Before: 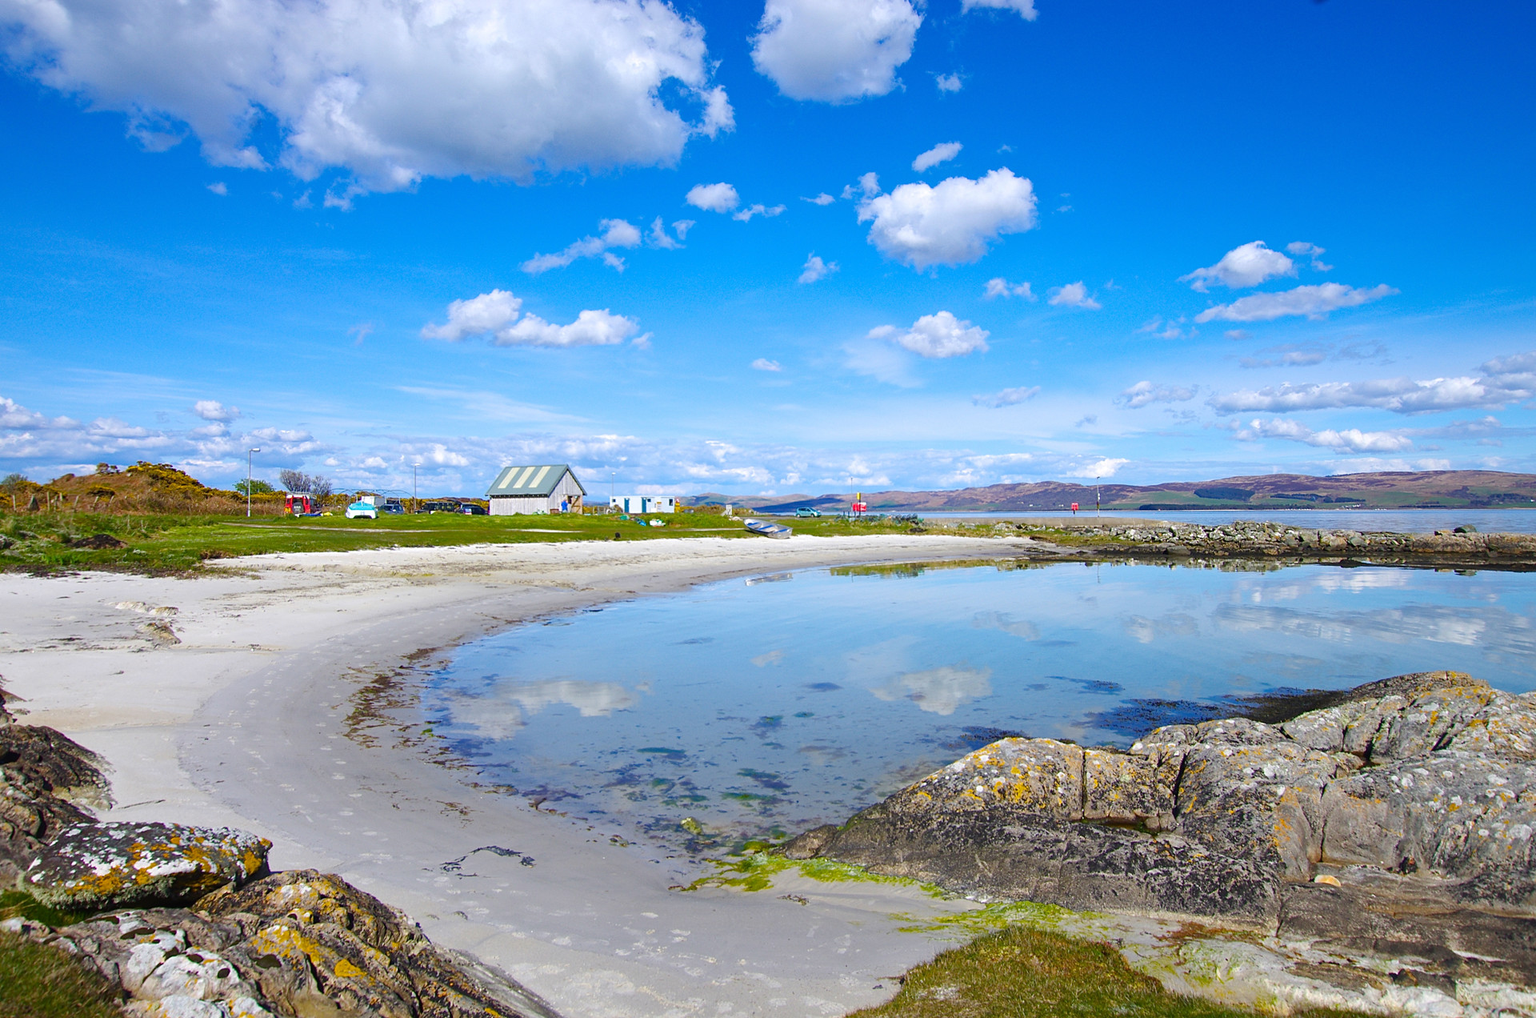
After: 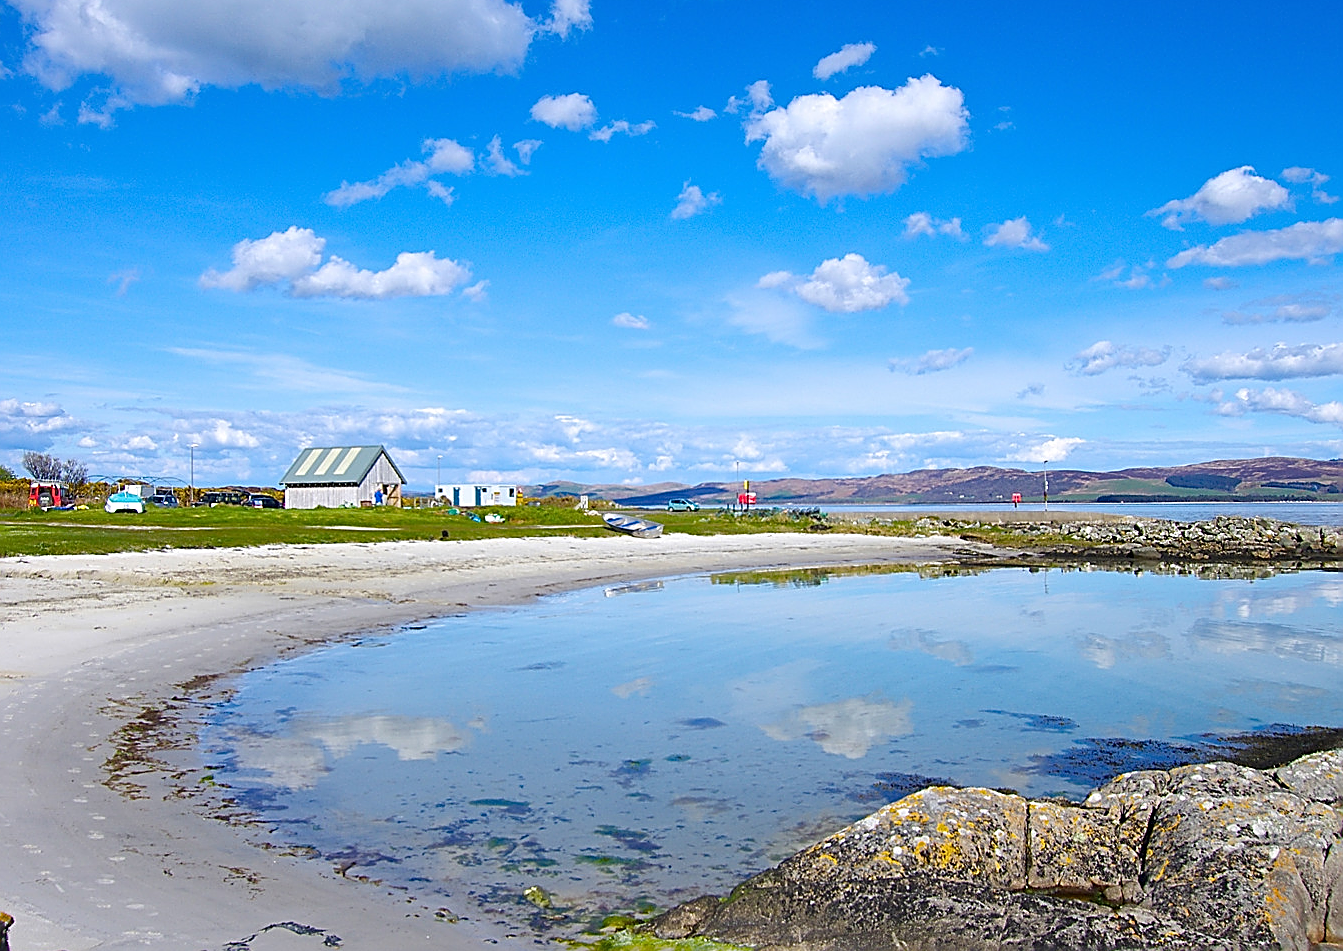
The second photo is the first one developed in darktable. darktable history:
crop and rotate: left 17.046%, top 10.659%, right 12.989%, bottom 14.553%
sharpen: amount 1
